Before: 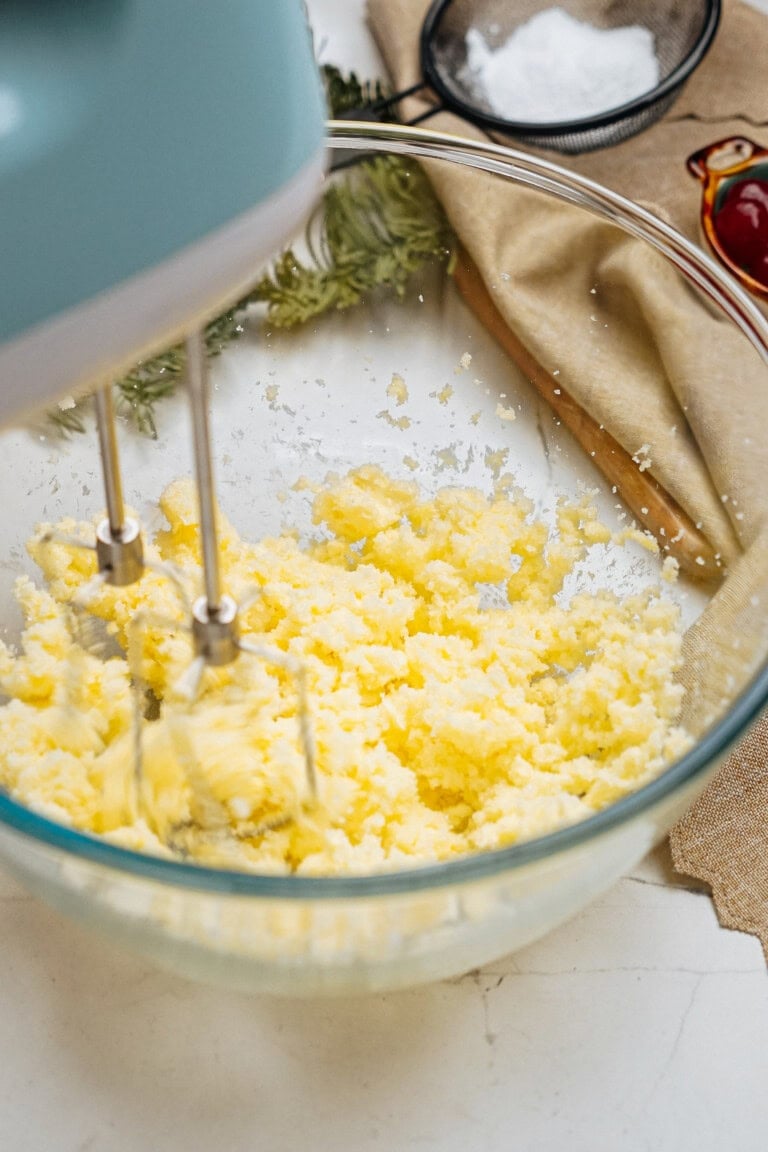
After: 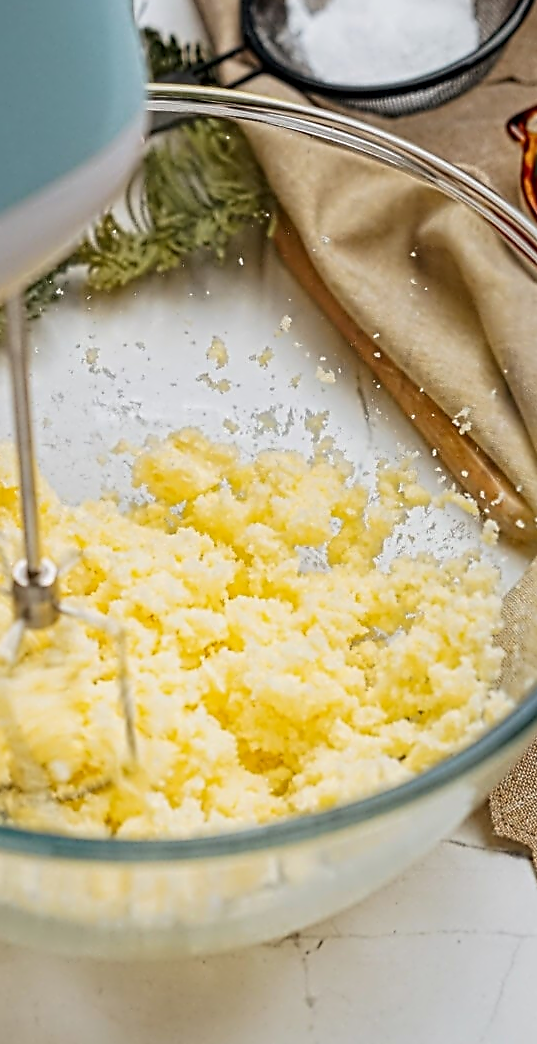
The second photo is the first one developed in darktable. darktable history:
exposure: black level correction 0.002, exposure -0.105 EV, compensate highlight preservation false
crop and rotate: left 23.546%, top 3.275%, right 6.44%, bottom 6.05%
contrast equalizer: octaves 7, y [[0.5, 0.5, 0.5, 0.515, 0.749, 0.84], [0.5 ×6], [0.5 ×6], [0, 0, 0, 0.001, 0.067, 0.262], [0 ×6]]
